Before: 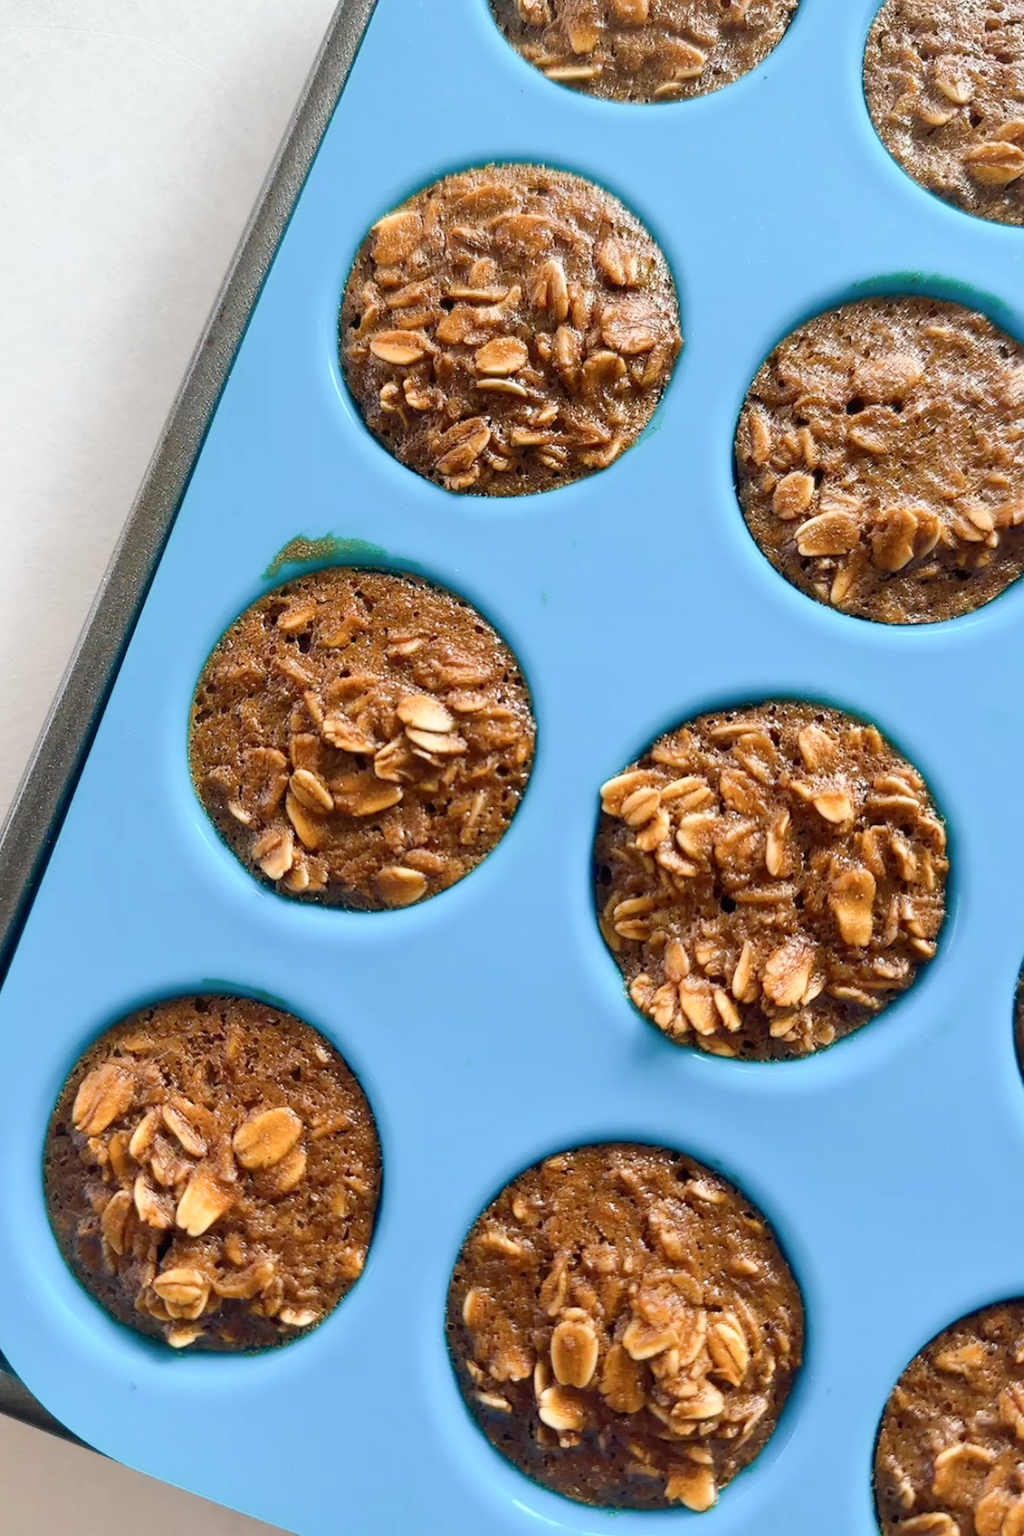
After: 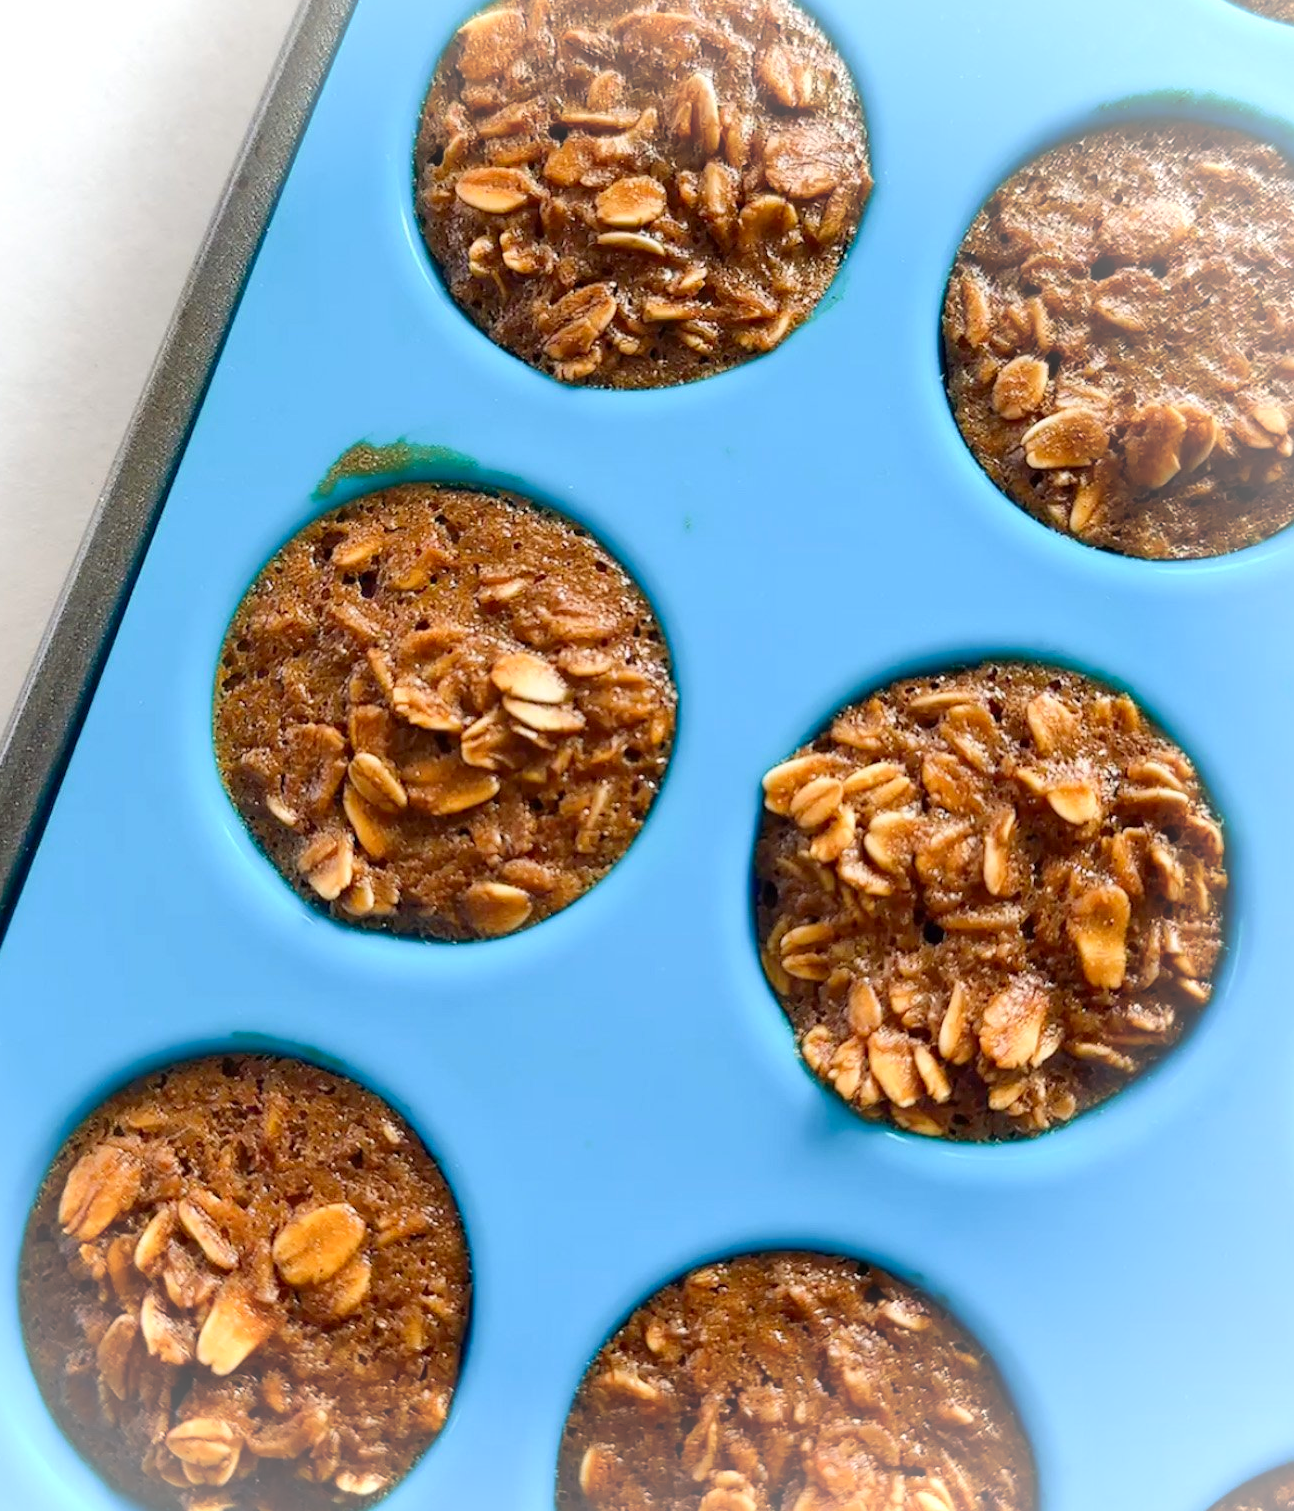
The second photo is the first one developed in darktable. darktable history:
vignetting: brightness 0.305, saturation -0.001, center (-0.147, 0.013), unbound false
contrast brightness saturation: contrast 0.04, saturation 0.164
crop and rotate: left 2.837%, top 13.37%, right 2.397%, bottom 12.817%
